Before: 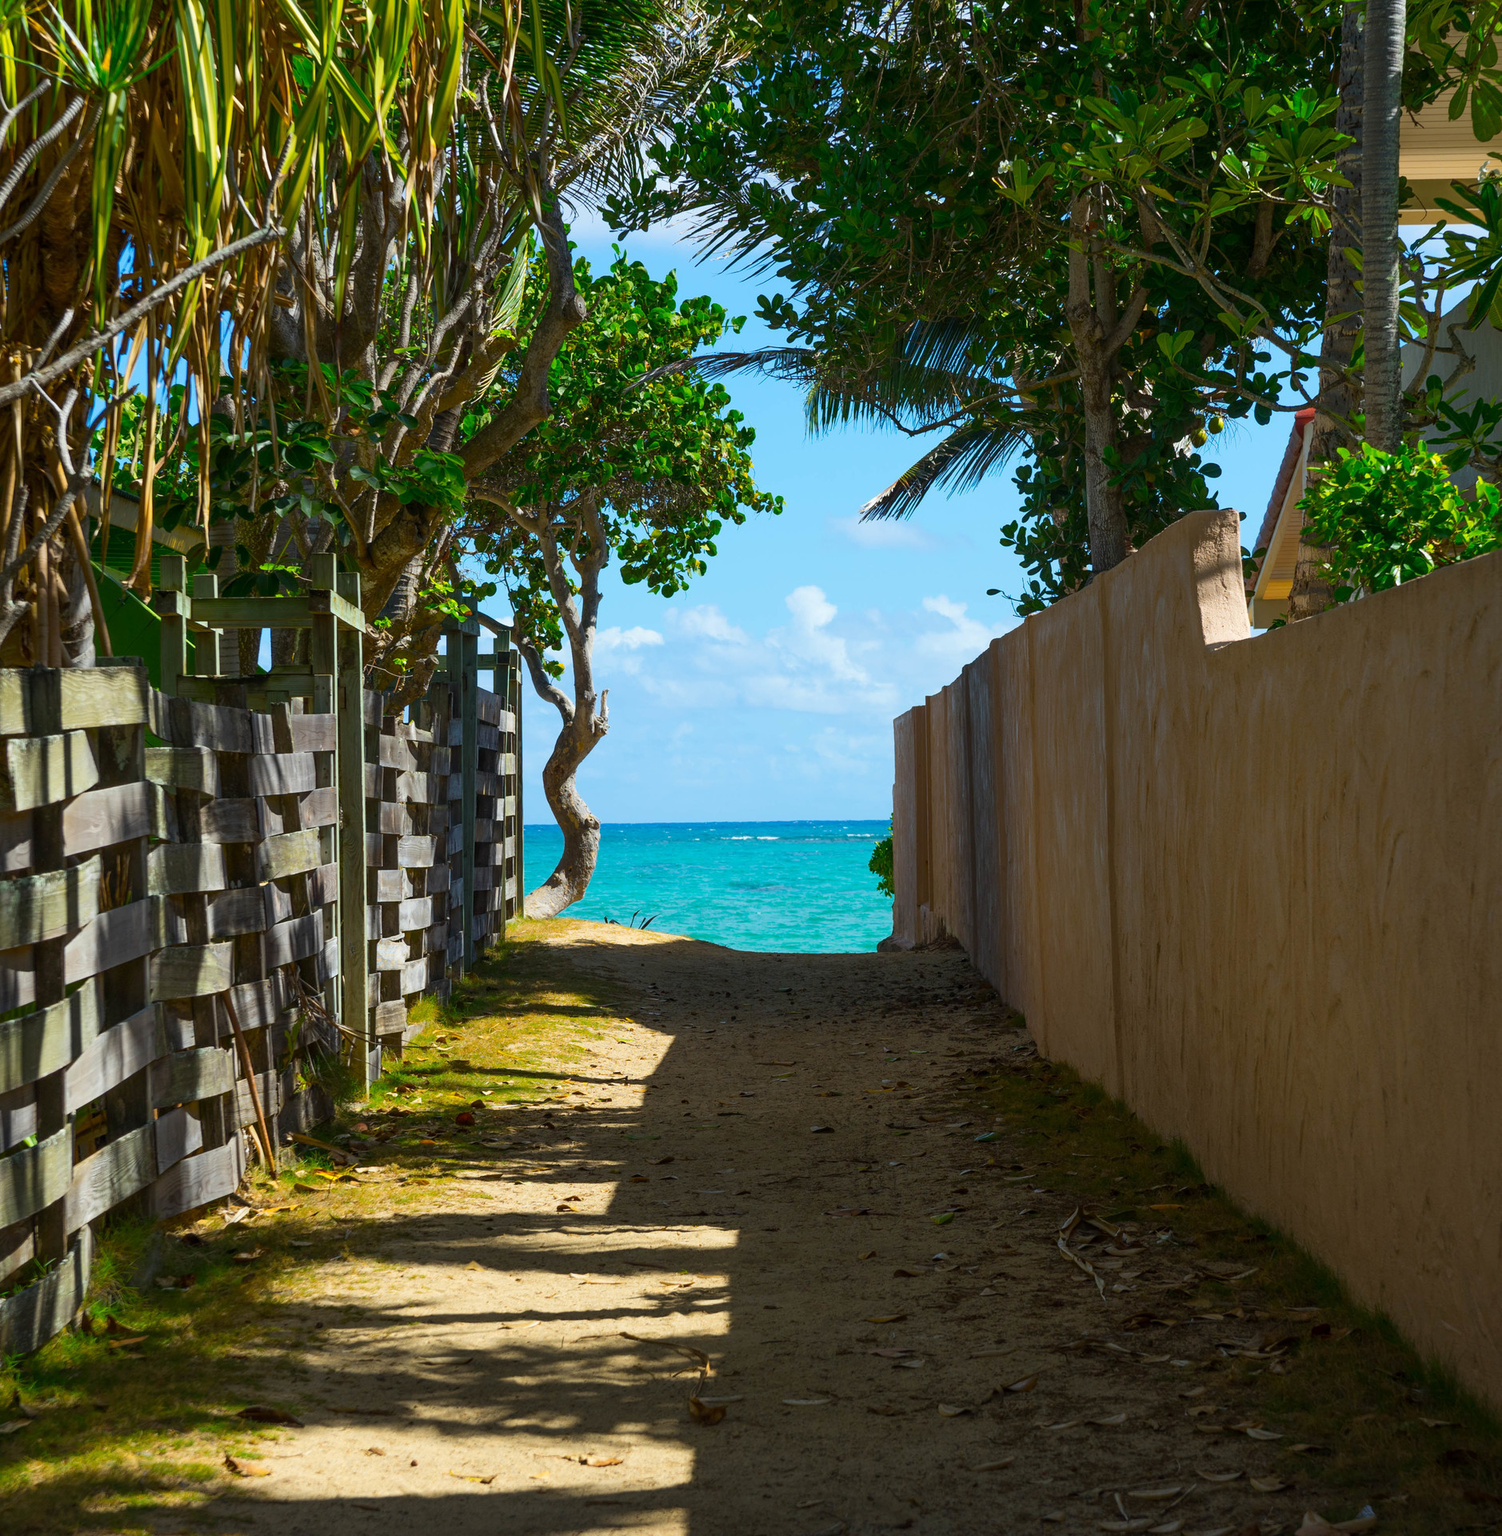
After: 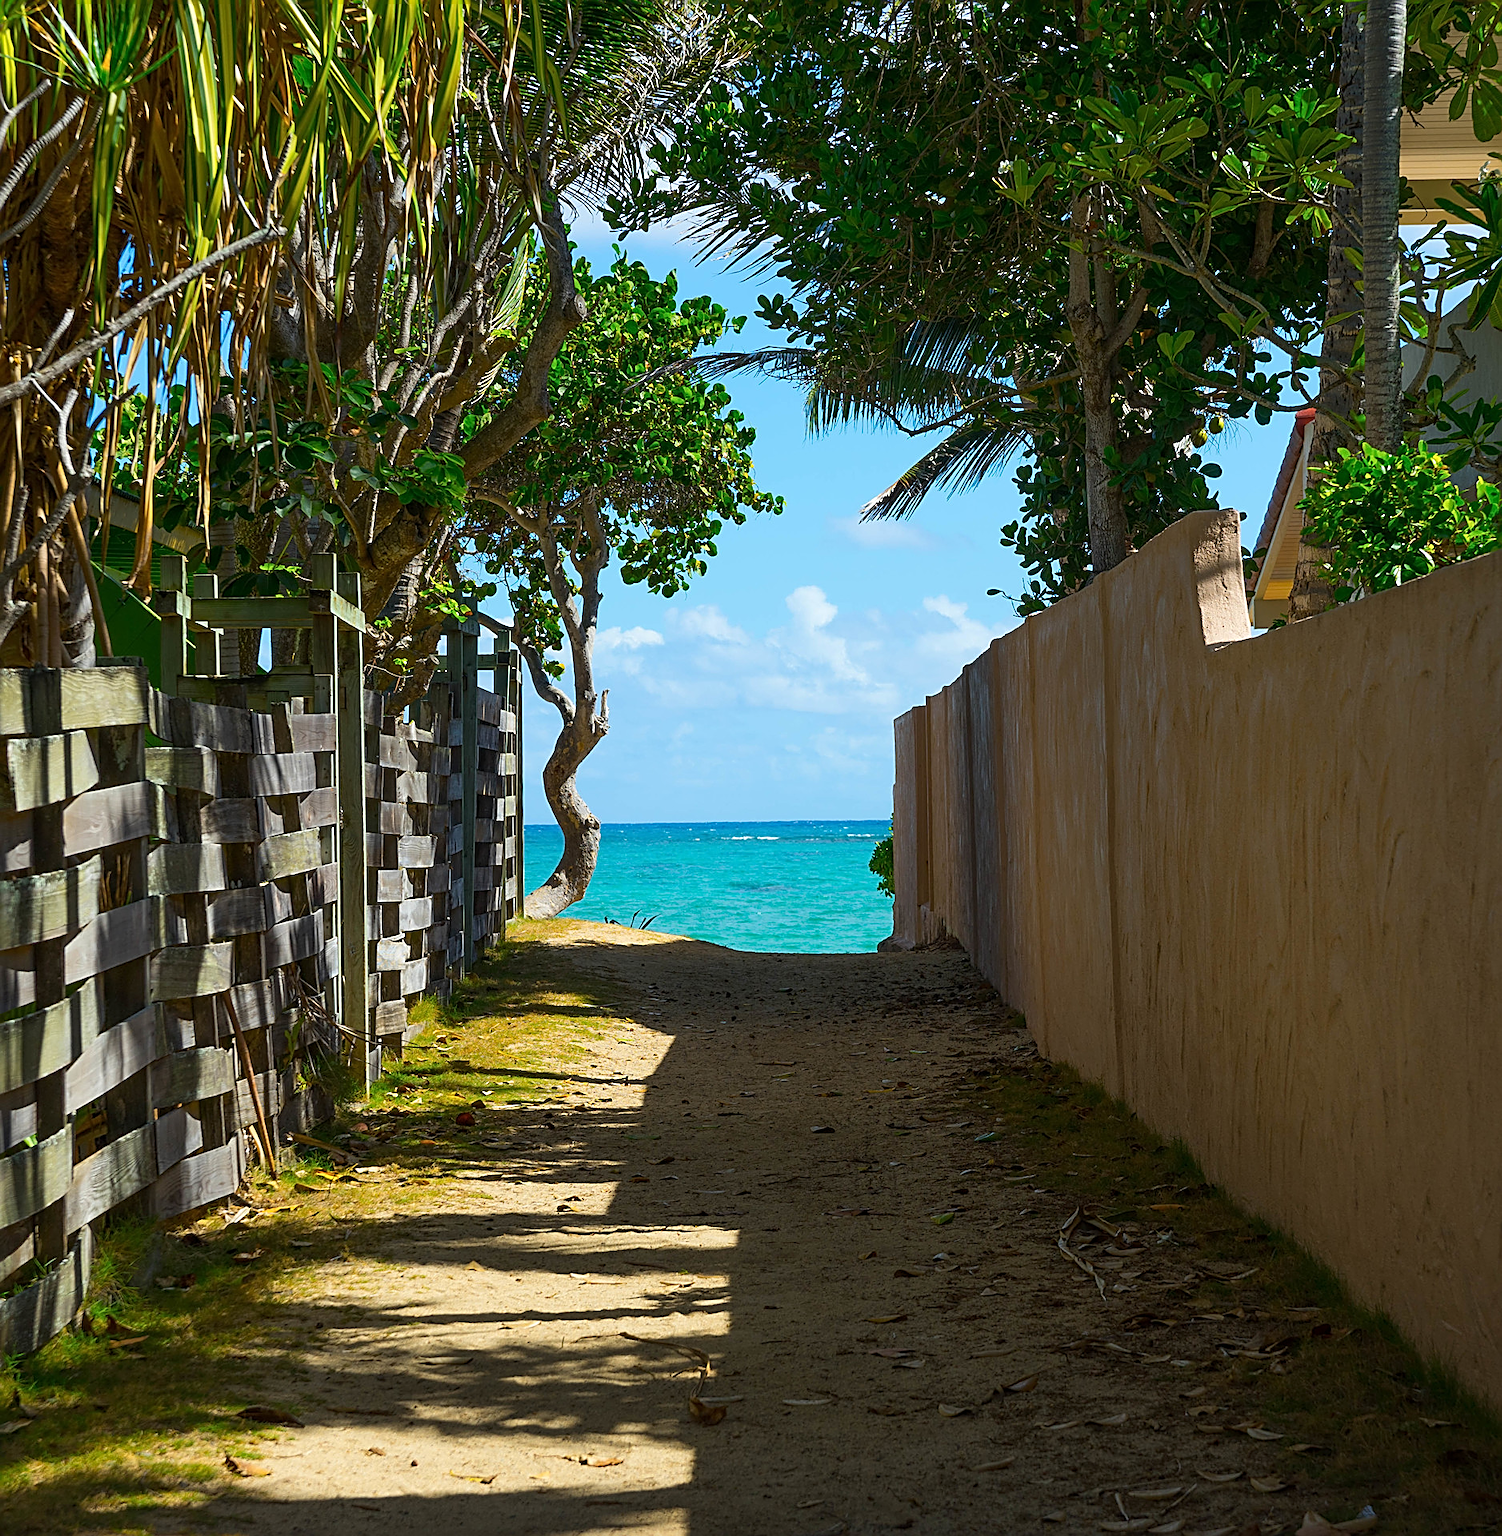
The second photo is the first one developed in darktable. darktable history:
color balance: on, module defaults
sharpen: amount 0.901
